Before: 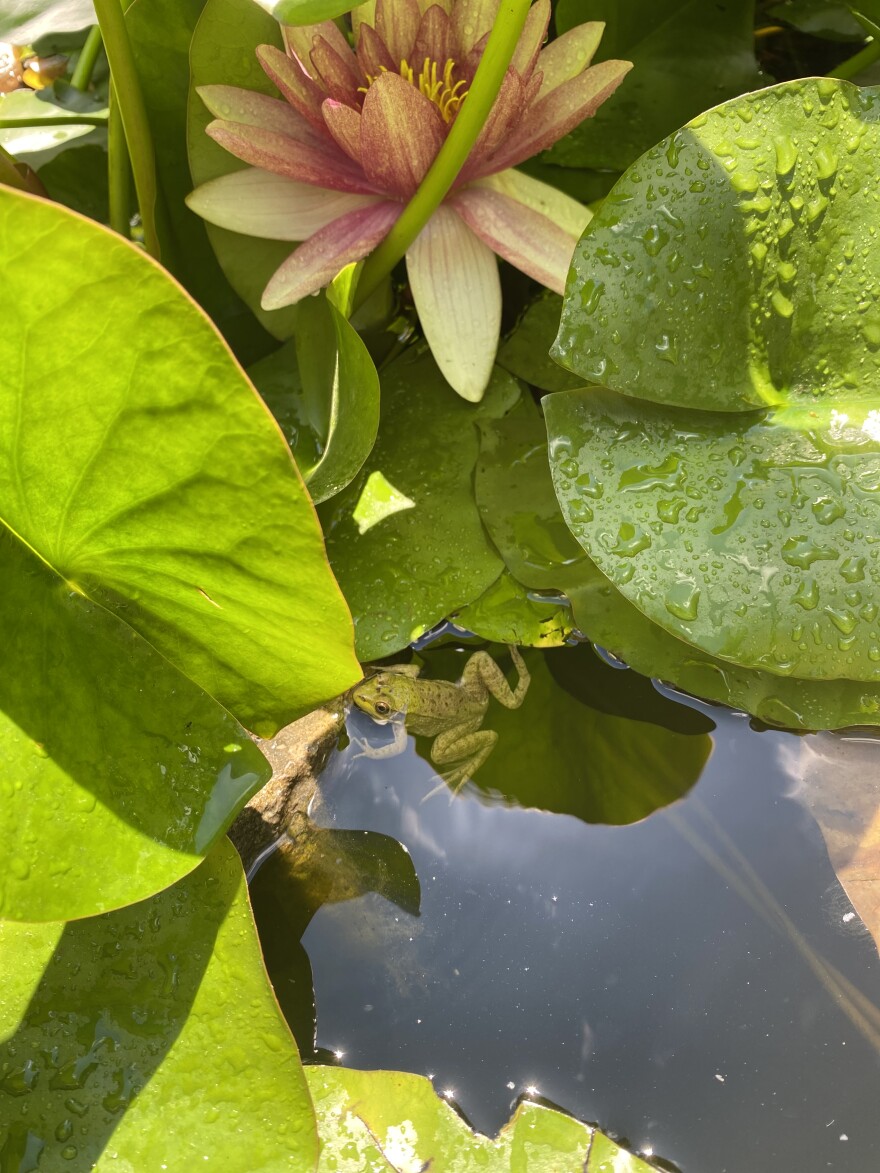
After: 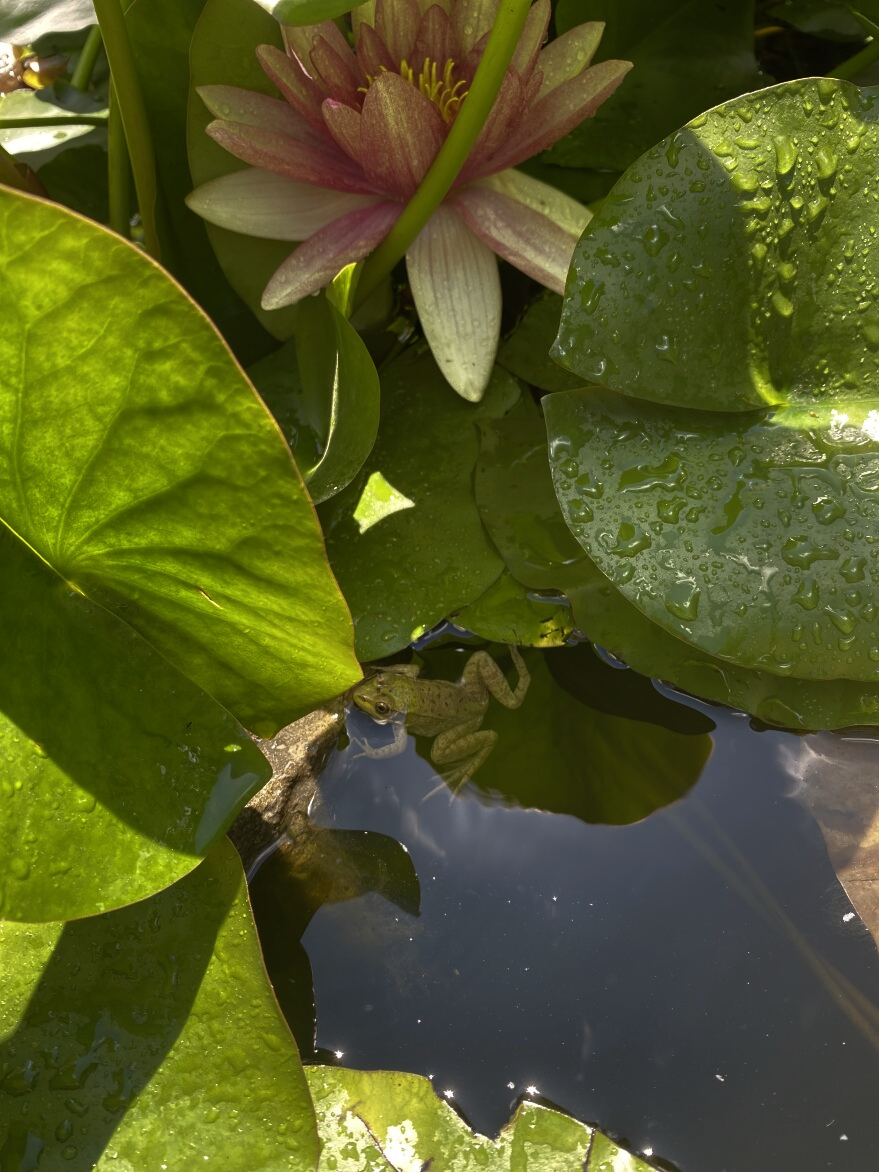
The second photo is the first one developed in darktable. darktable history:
base curve: curves: ch0 [(0, 0) (0.564, 0.291) (0.802, 0.731) (1, 1)]
